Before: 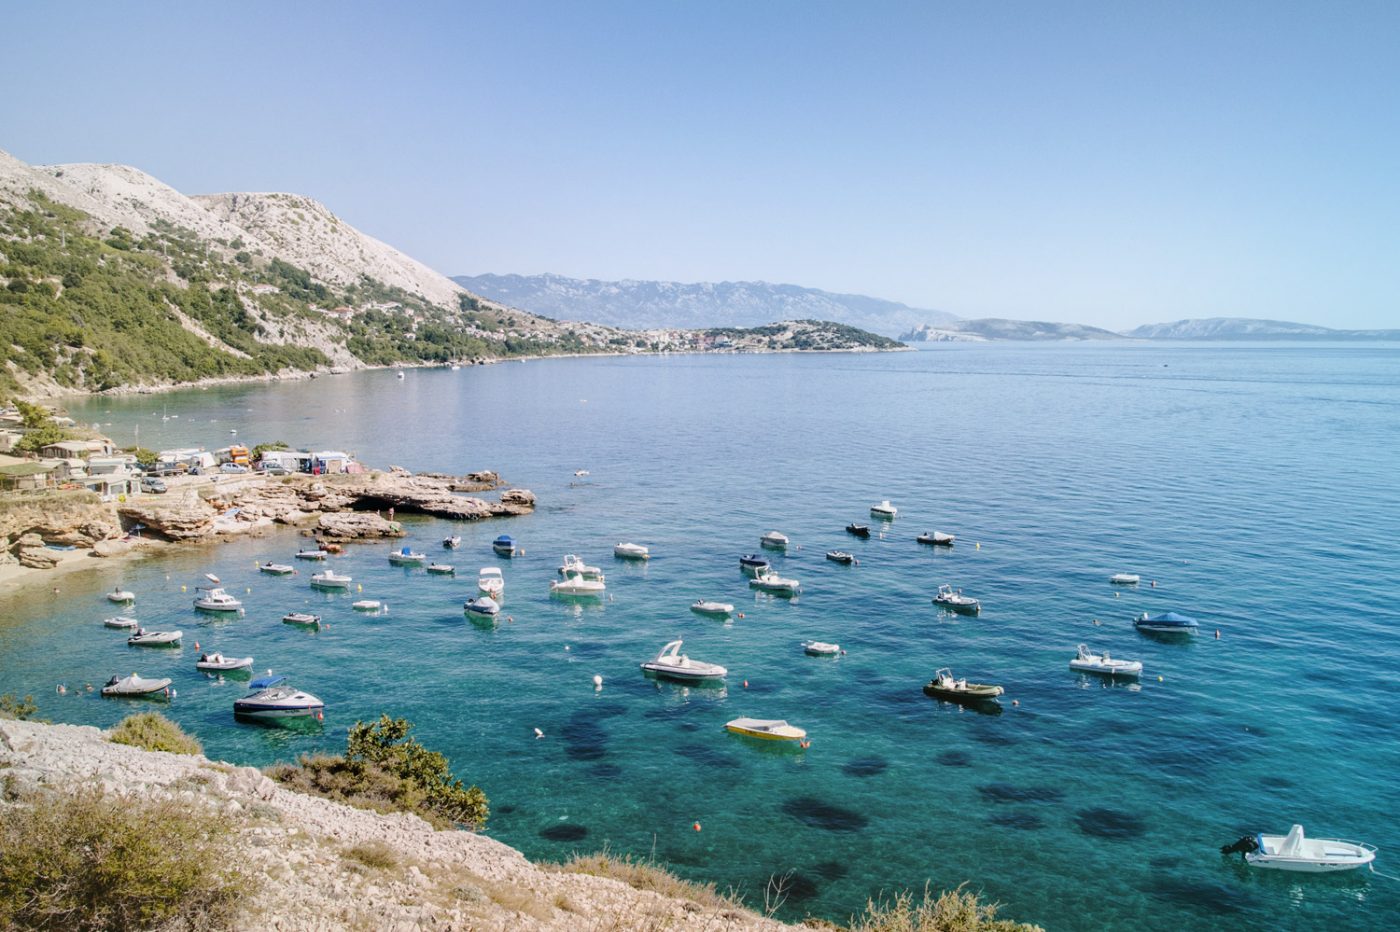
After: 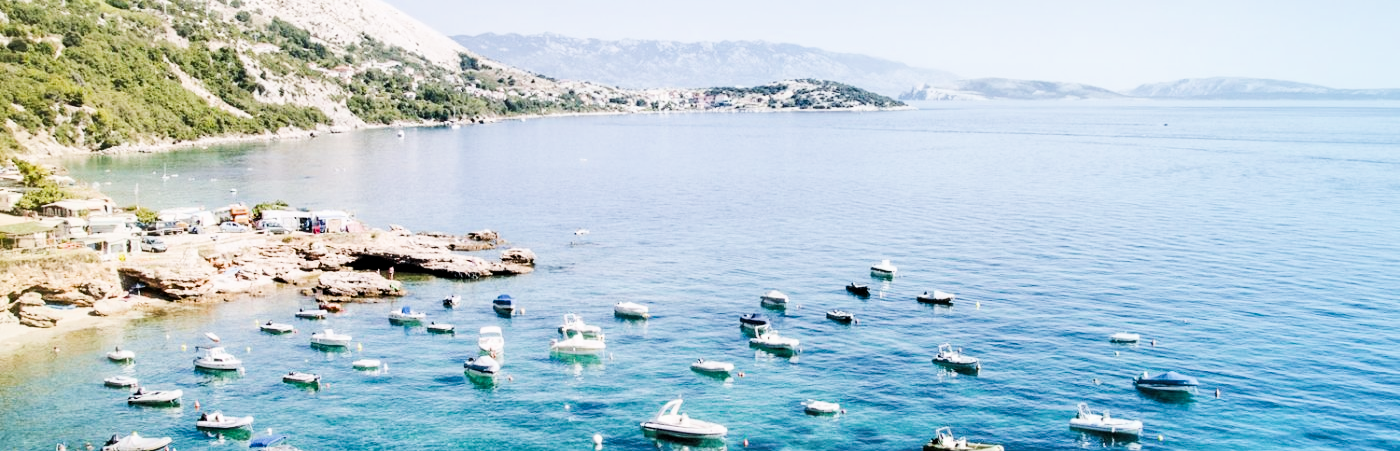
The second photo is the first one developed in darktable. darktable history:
filmic rgb: black relative exposure -5 EV, hardness 2.88, contrast 1.3, highlights saturation mix -30%
shadows and highlights: radius 264.75, soften with gaussian
exposure: black level correction 0, exposure 1.388 EV, compensate exposure bias true, compensate highlight preservation false
crop and rotate: top 26.056%, bottom 25.543%
